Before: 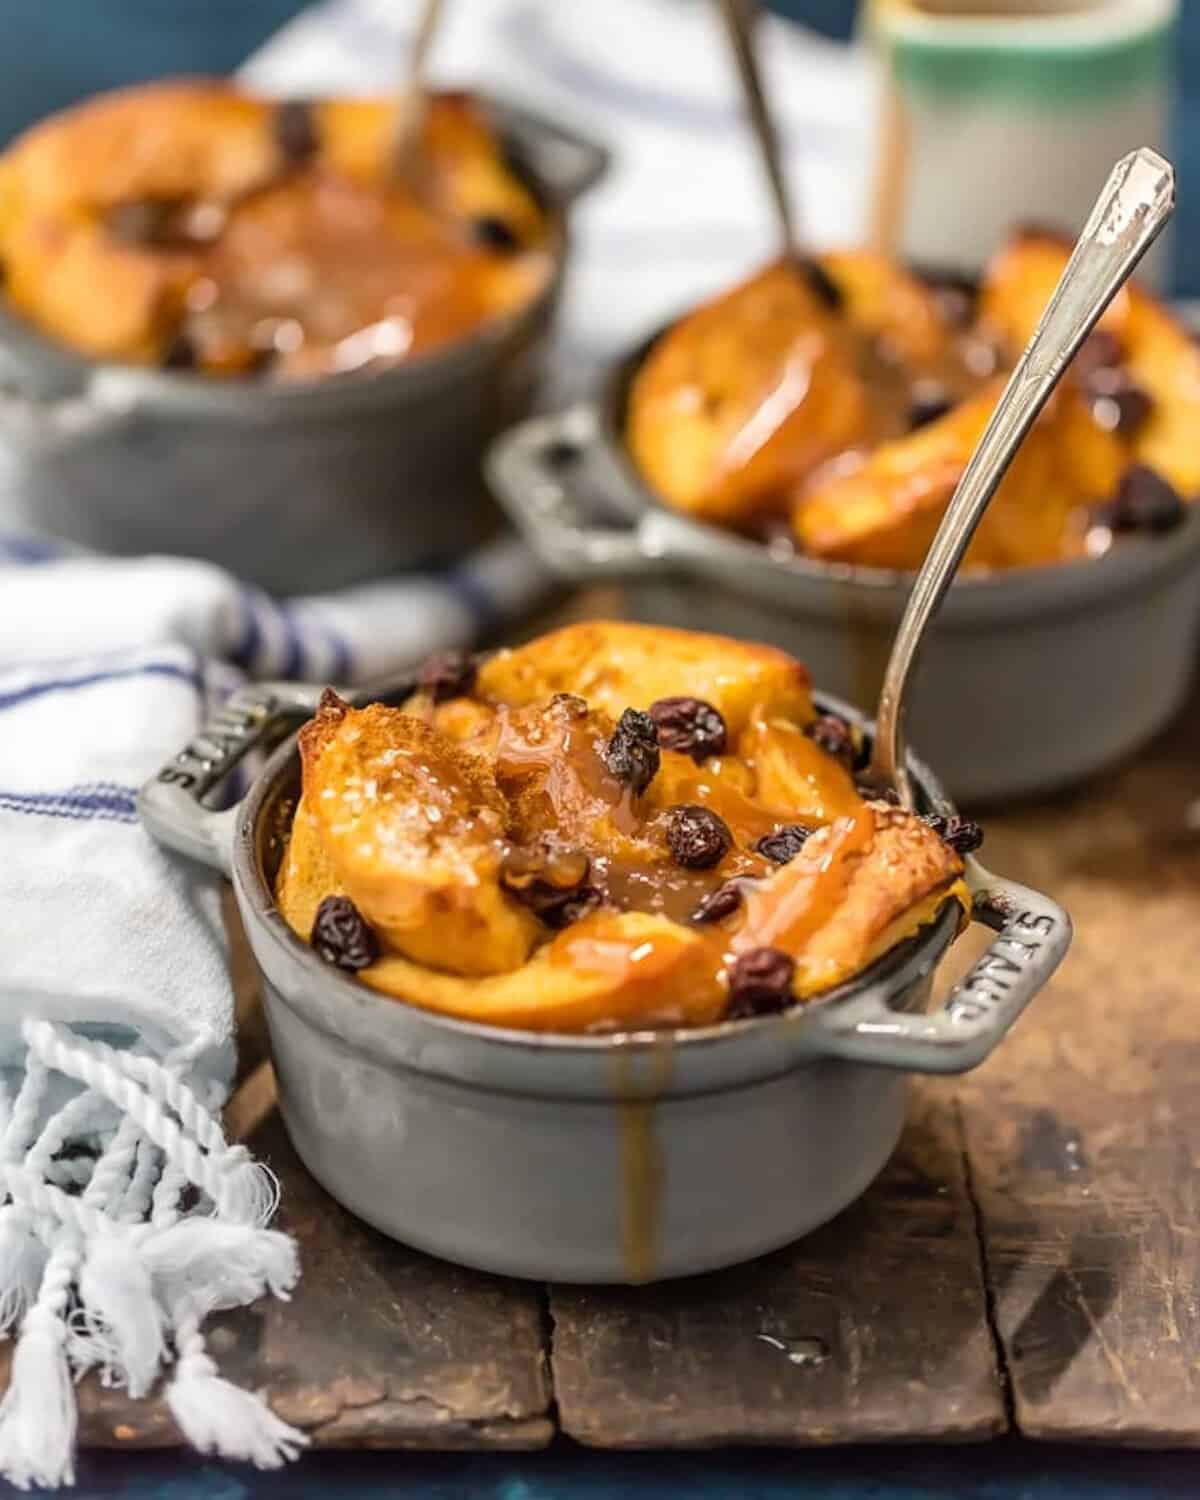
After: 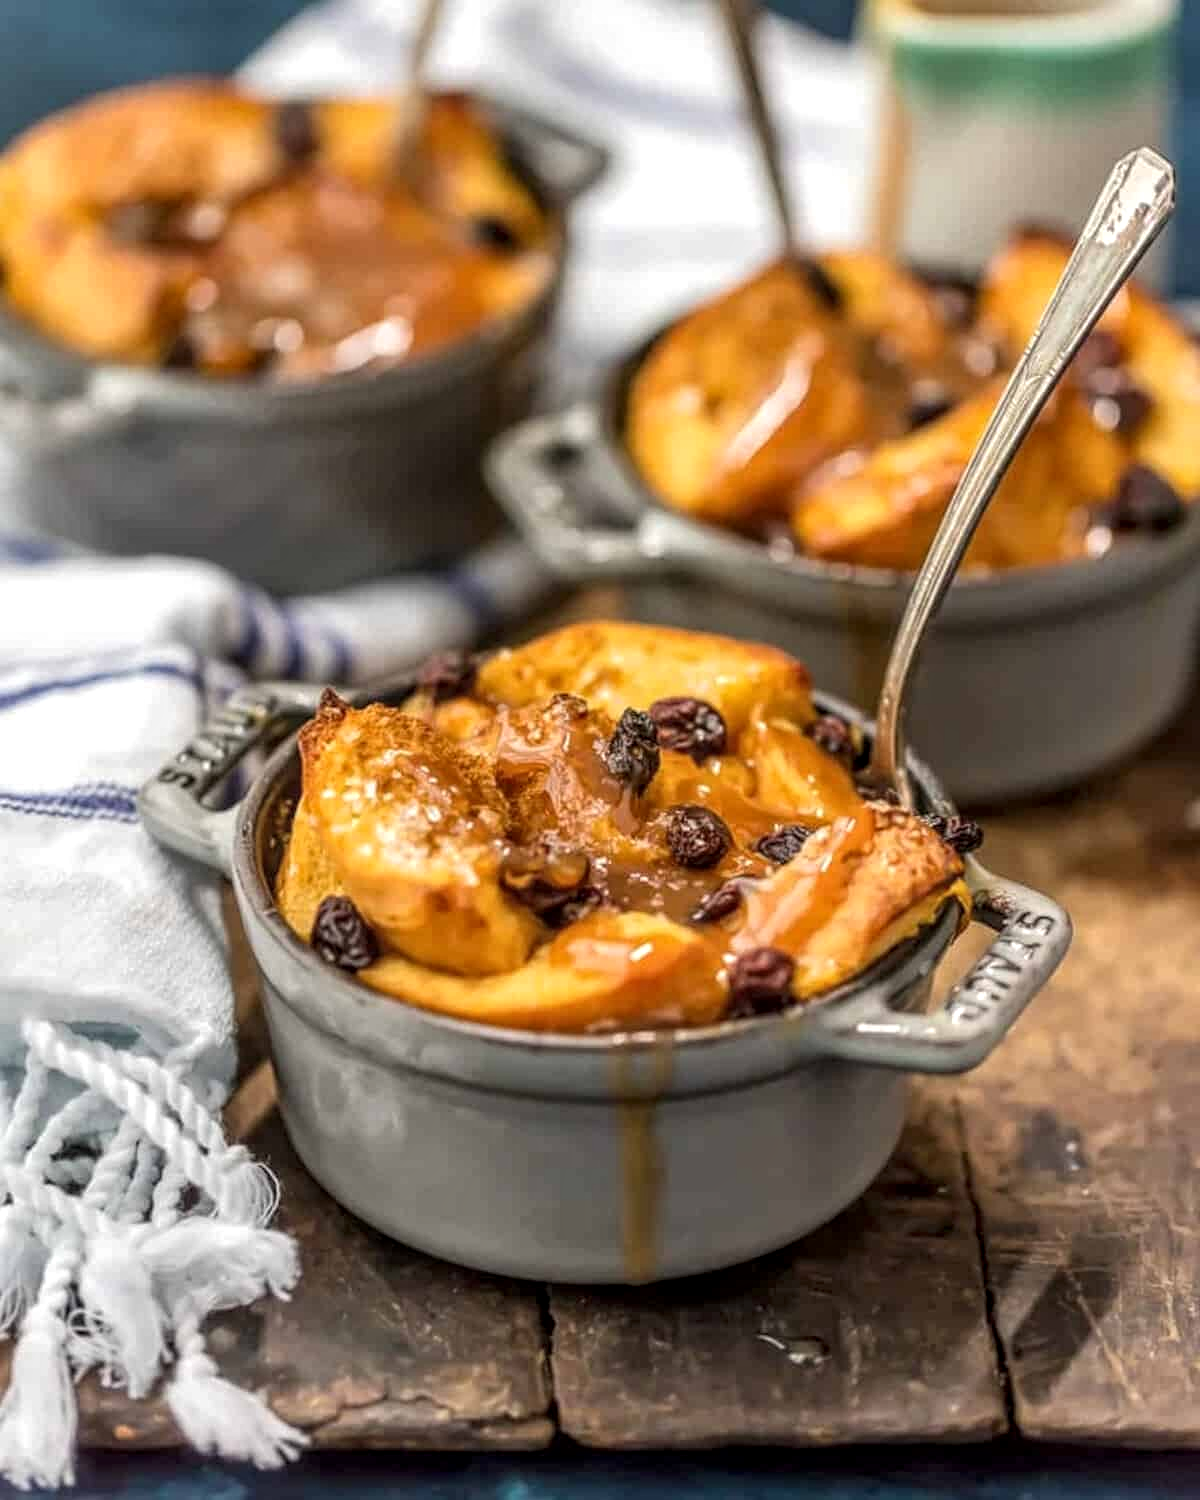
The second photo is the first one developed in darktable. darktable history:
local contrast: highlights 93%, shadows 87%, detail 160%, midtone range 0.2
